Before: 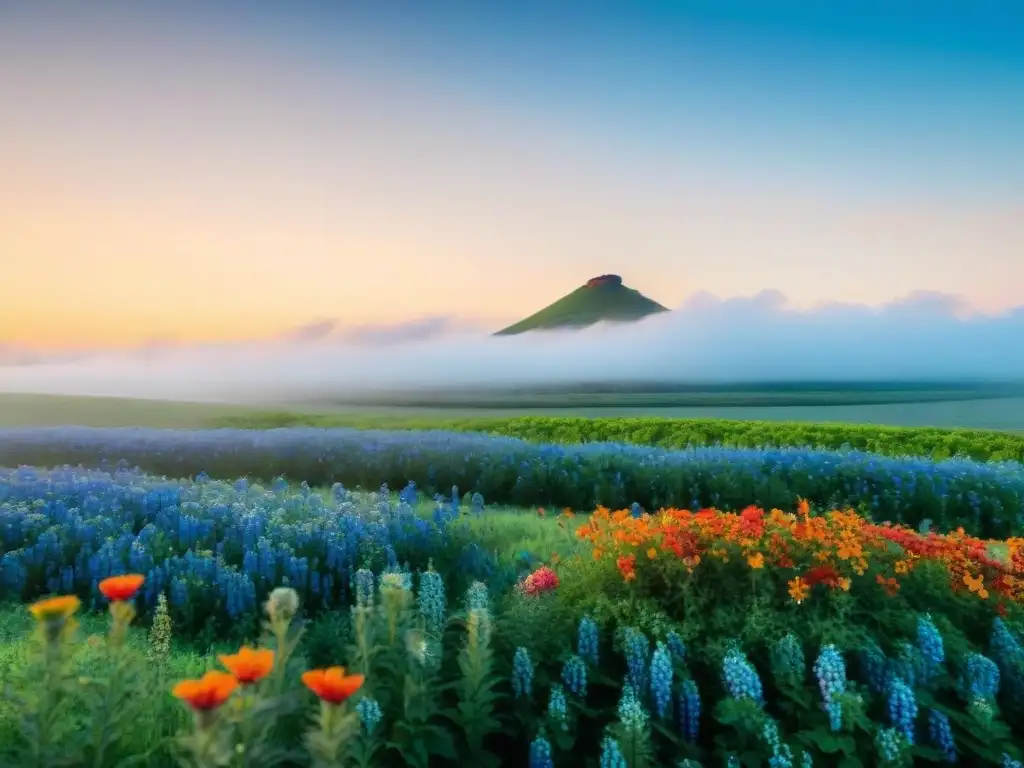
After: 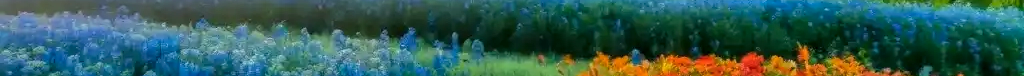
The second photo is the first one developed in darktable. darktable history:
crop and rotate: top 59.084%, bottom 30.916%
local contrast: on, module defaults
shadows and highlights: soften with gaussian
color balance rgb: perceptual saturation grading › global saturation 10%, global vibrance 10%
